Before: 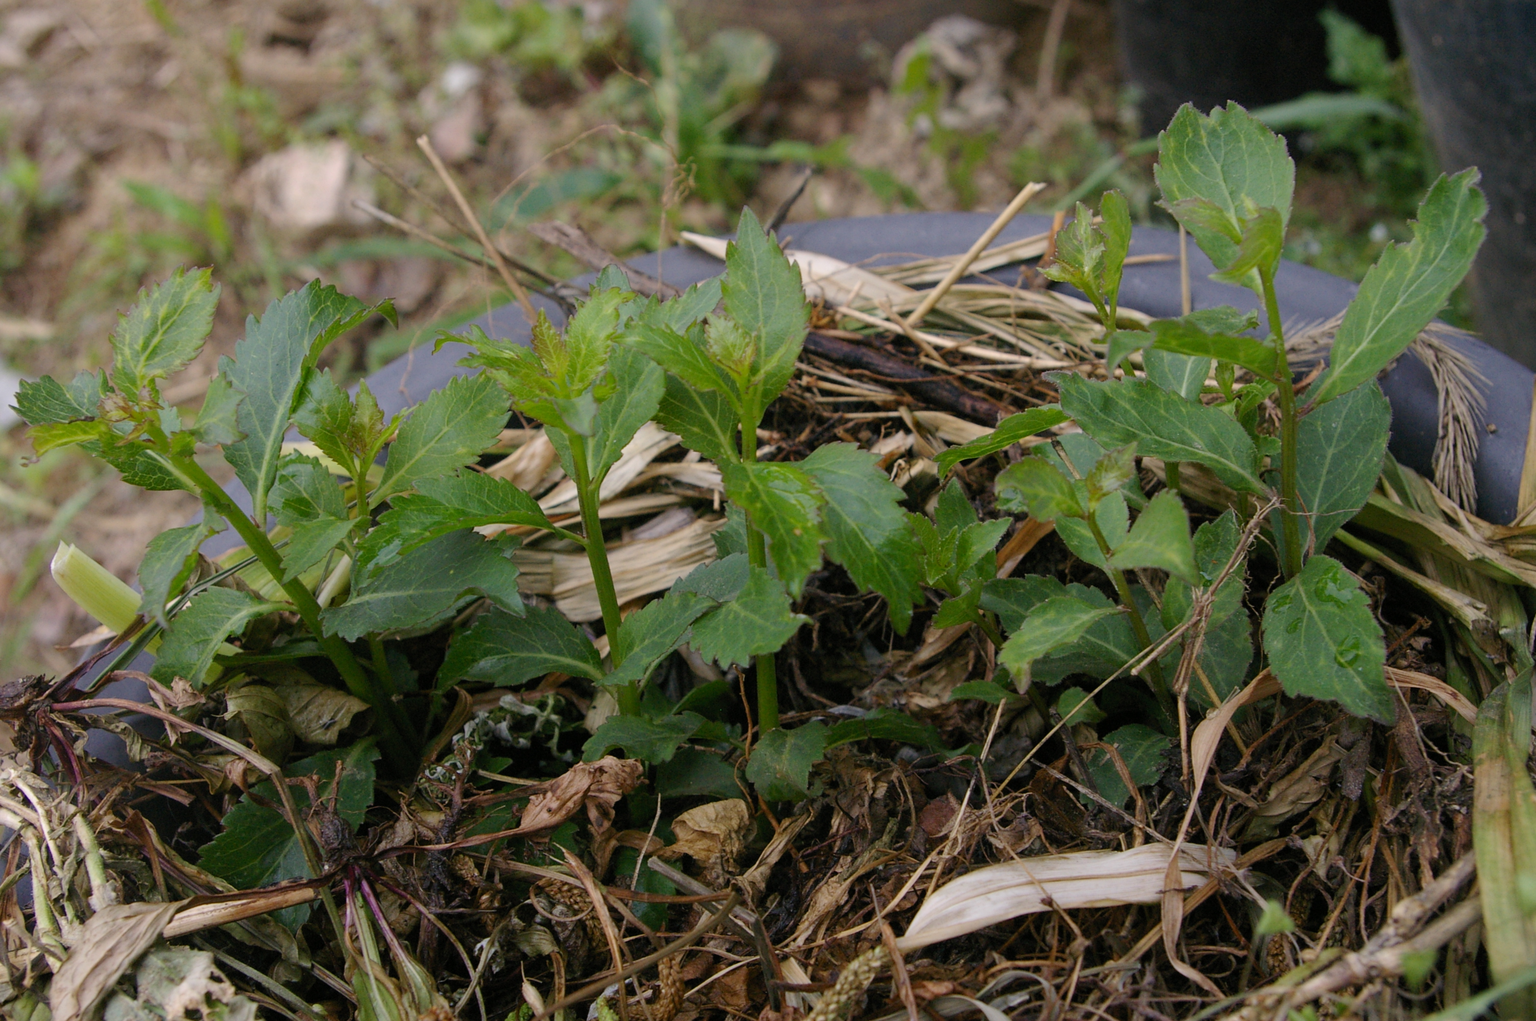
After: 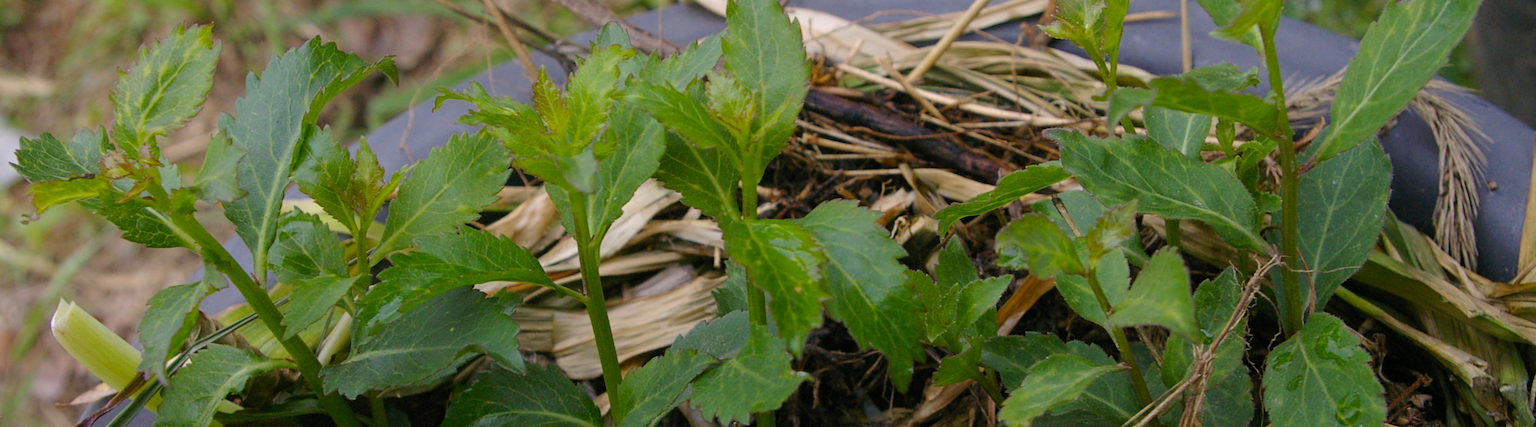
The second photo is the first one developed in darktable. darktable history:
color balance rgb: perceptual saturation grading › global saturation 10%, global vibrance 20%
crop and rotate: top 23.84%, bottom 34.294%
